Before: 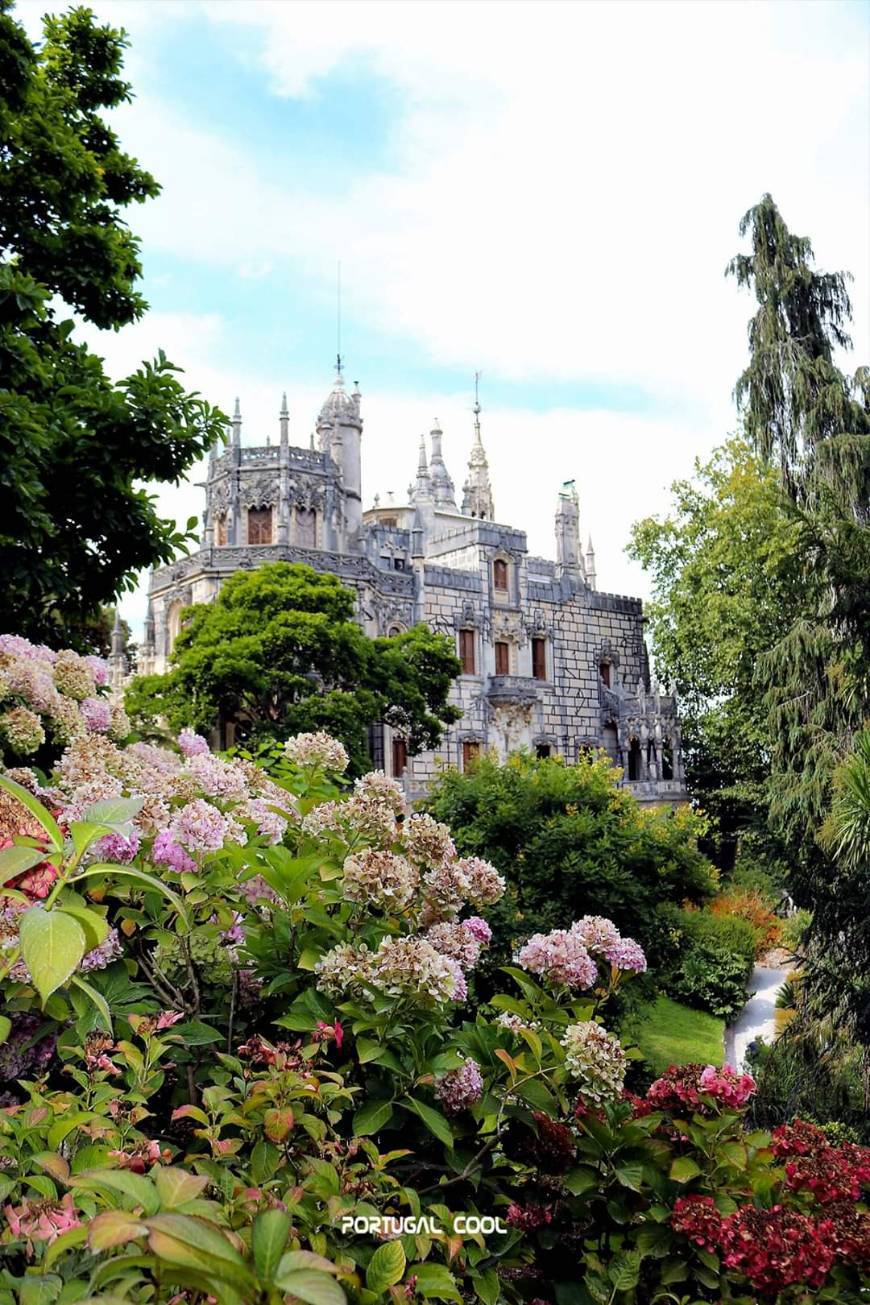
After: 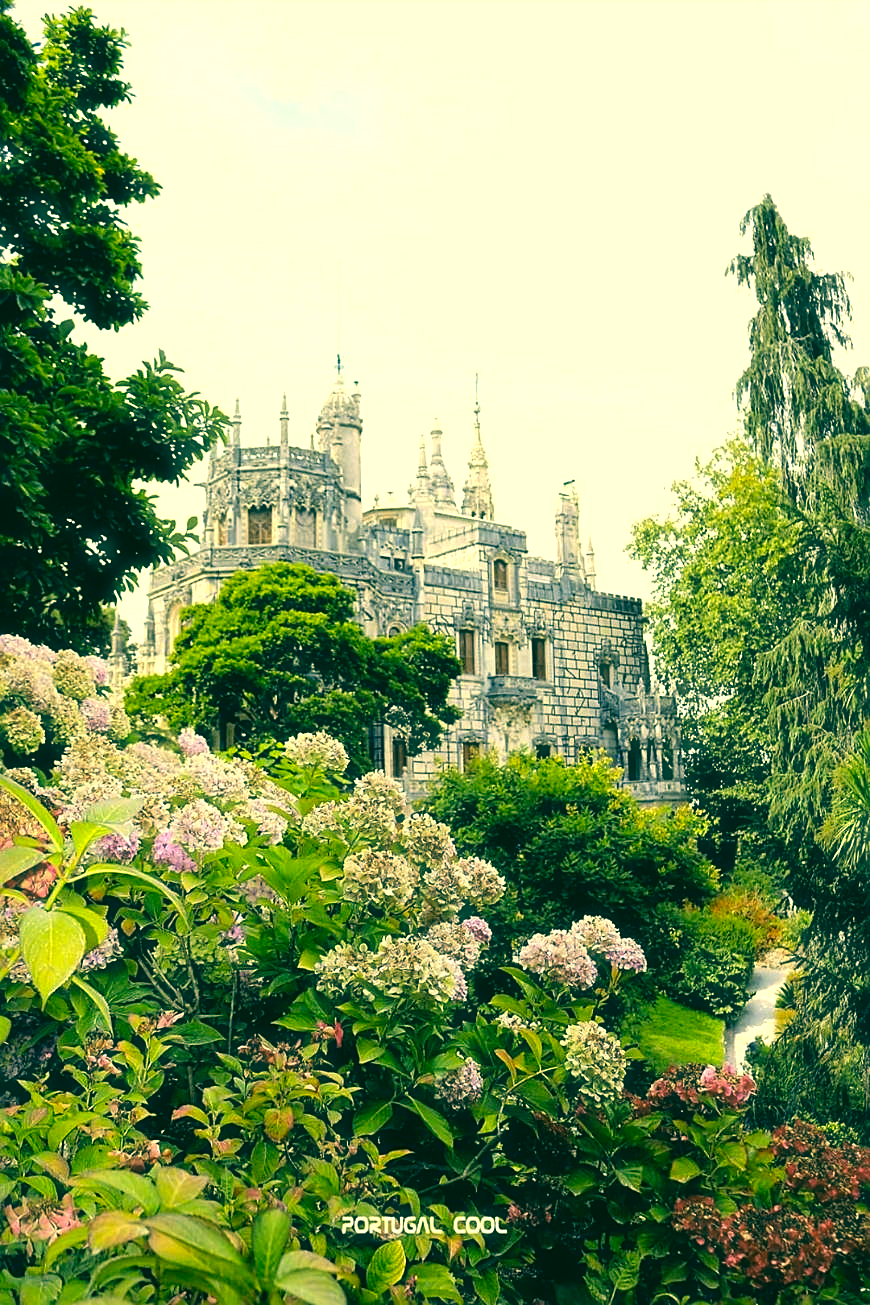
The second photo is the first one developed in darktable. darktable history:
sharpen: on, module defaults
haze removal: strength -0.093, compatibility mode true, adaptive false
color correction: highlights a* 1.85, highlights b* 33.83, shadows a* -36.47, shadows b* -5.78
exposure: exposure 0.505 EV, compensate highlight preservation false
